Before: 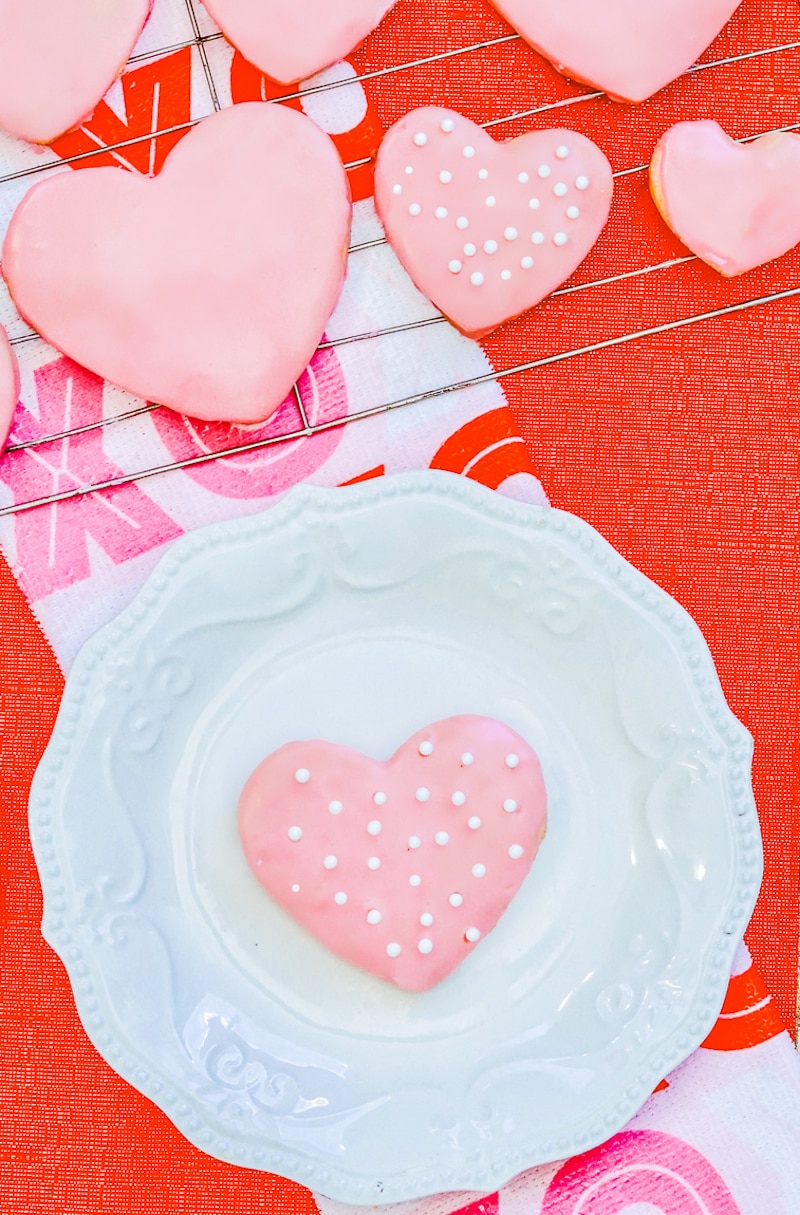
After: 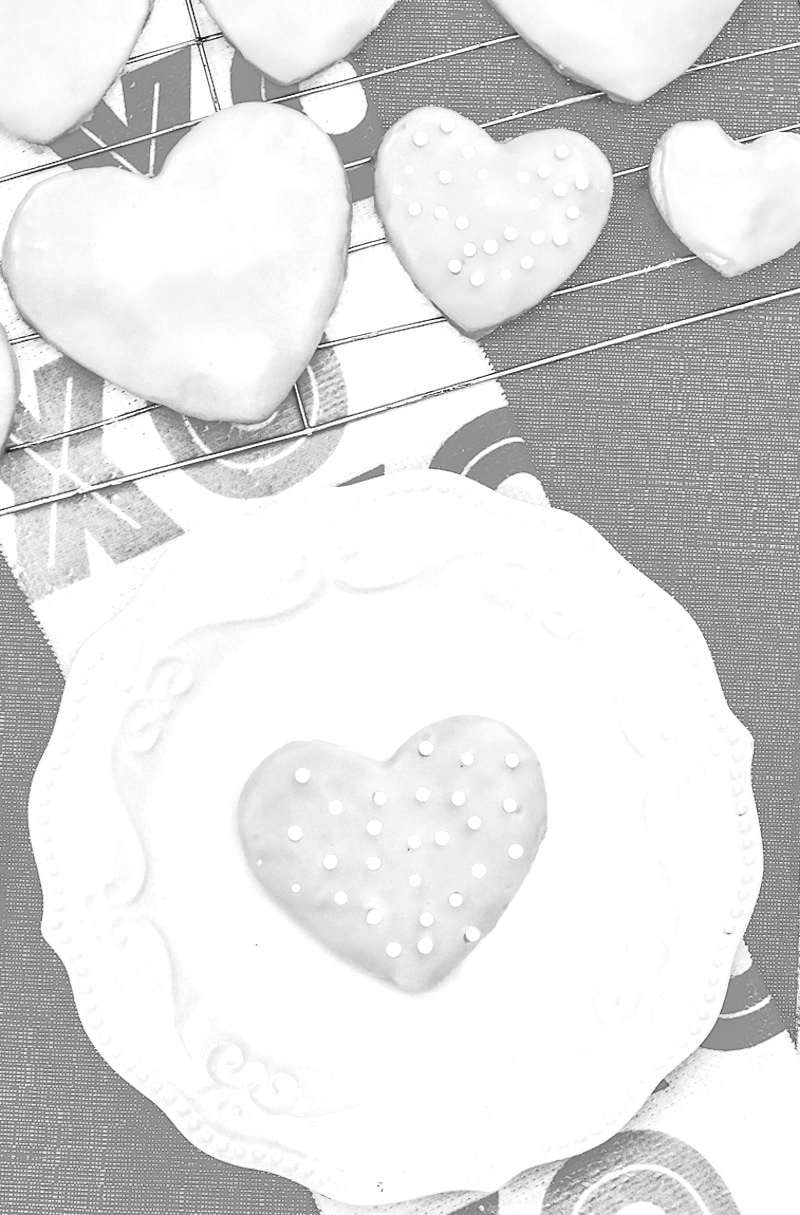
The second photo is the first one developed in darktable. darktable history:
local contrast: mode bilateral grid, contrast 20, coarseness 50, detail 132%, midtone range 0.2
monochrome: a 2.21, b -1.33, size 2.2
exposure: black level correction 0.001, exposure 0.5 EV, compensate exposure bias true, compensate highlight preservation false
